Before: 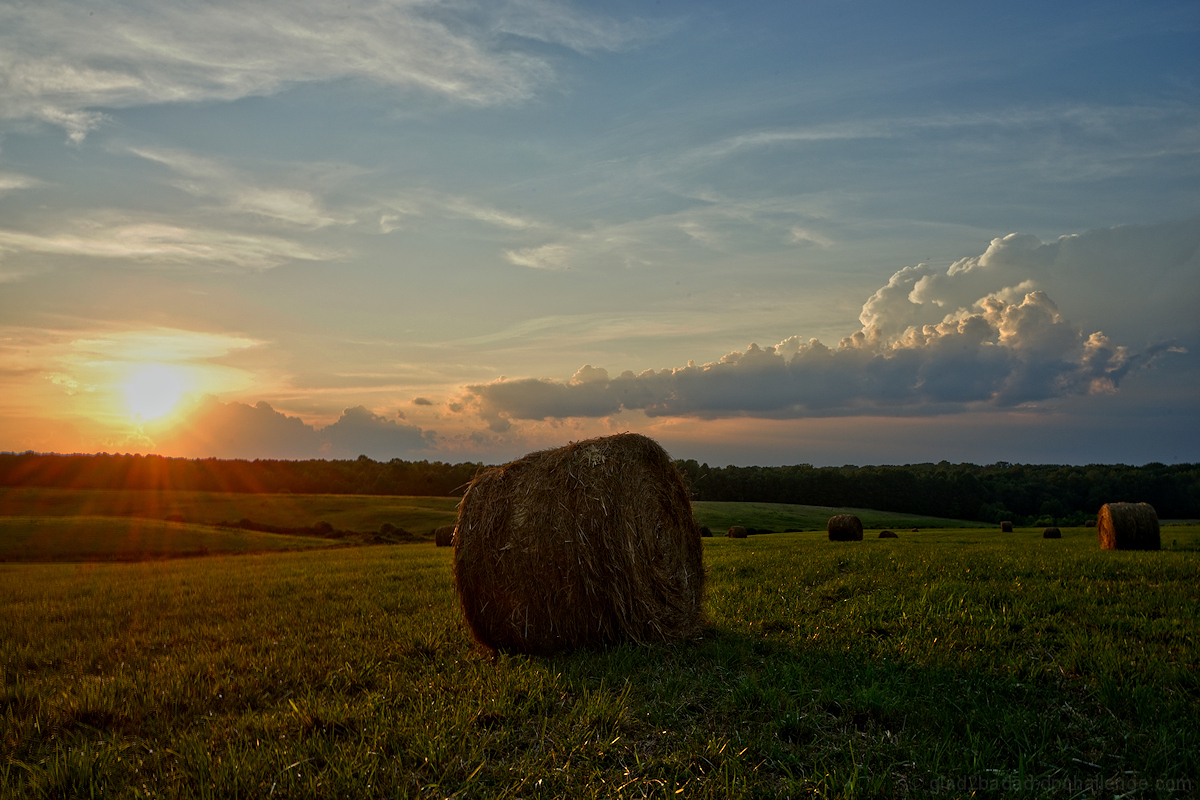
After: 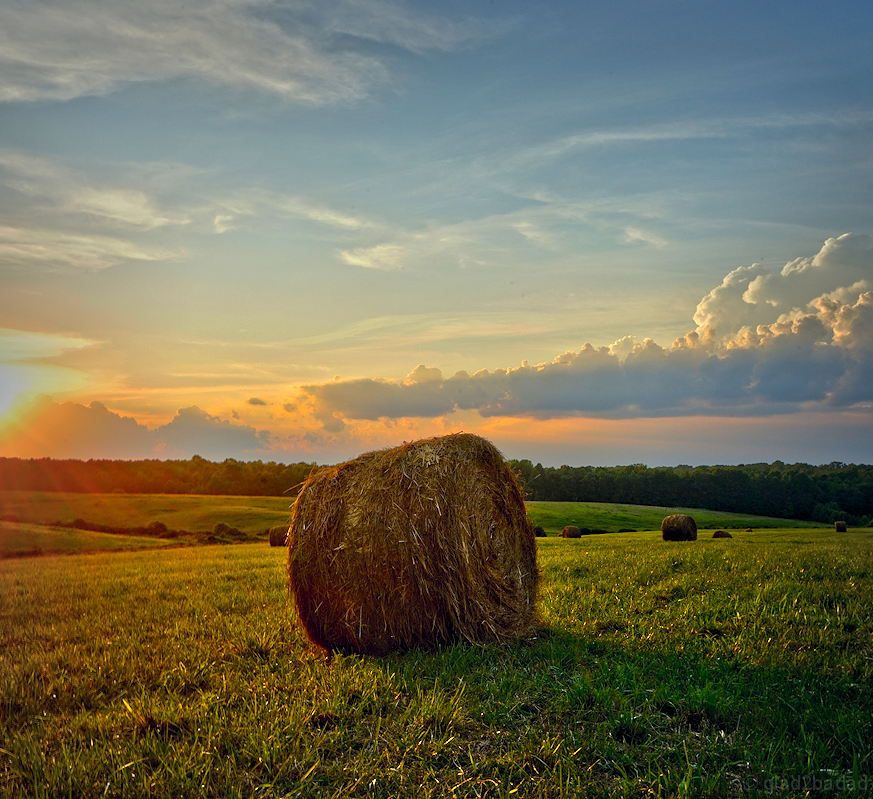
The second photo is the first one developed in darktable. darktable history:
tone equalizer: -8 EV 1.99 EV, -7 EV 1.96 EV, -6 EV 1.96 EV, -5 EV 1.97 EV, -4 EV 2 EV, -3 EV 1.49 EV, -2 EV 0.983 EV, -1 EV 0.505 EV
vignetting: fall-off start 52.53%, brightness -0.424, saturation -0.201, center (-0.034, 0.142), automatic ratio true, width/height ratio 1.312, shape 0.221
crop: left 13.852%, right 13.35%
color balance rgb: shadows lift › luminance -10.053%, global offset › chroma 0.062%, global offset › hue 253.06°, perceptual saturation grading › global saturation 40.266%
